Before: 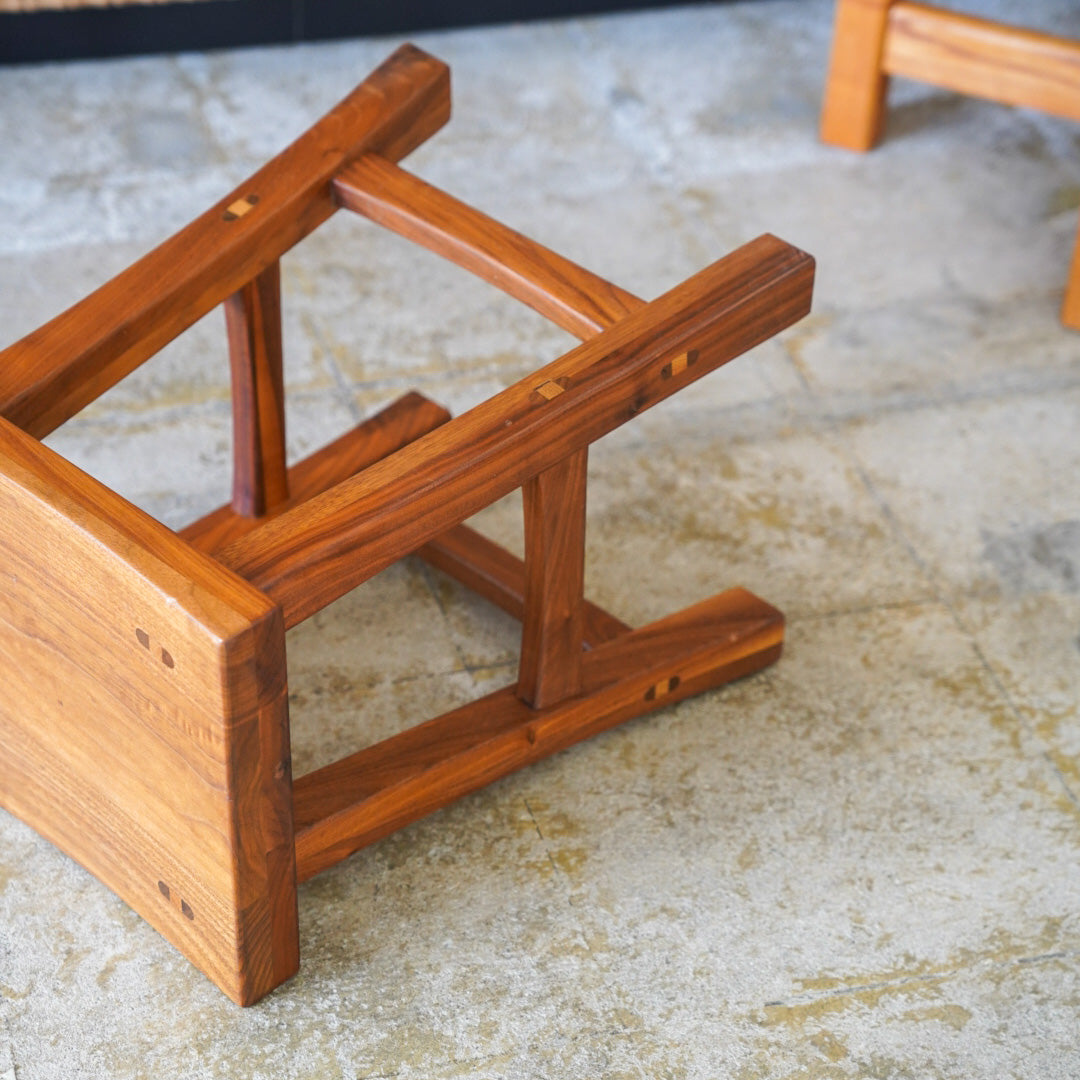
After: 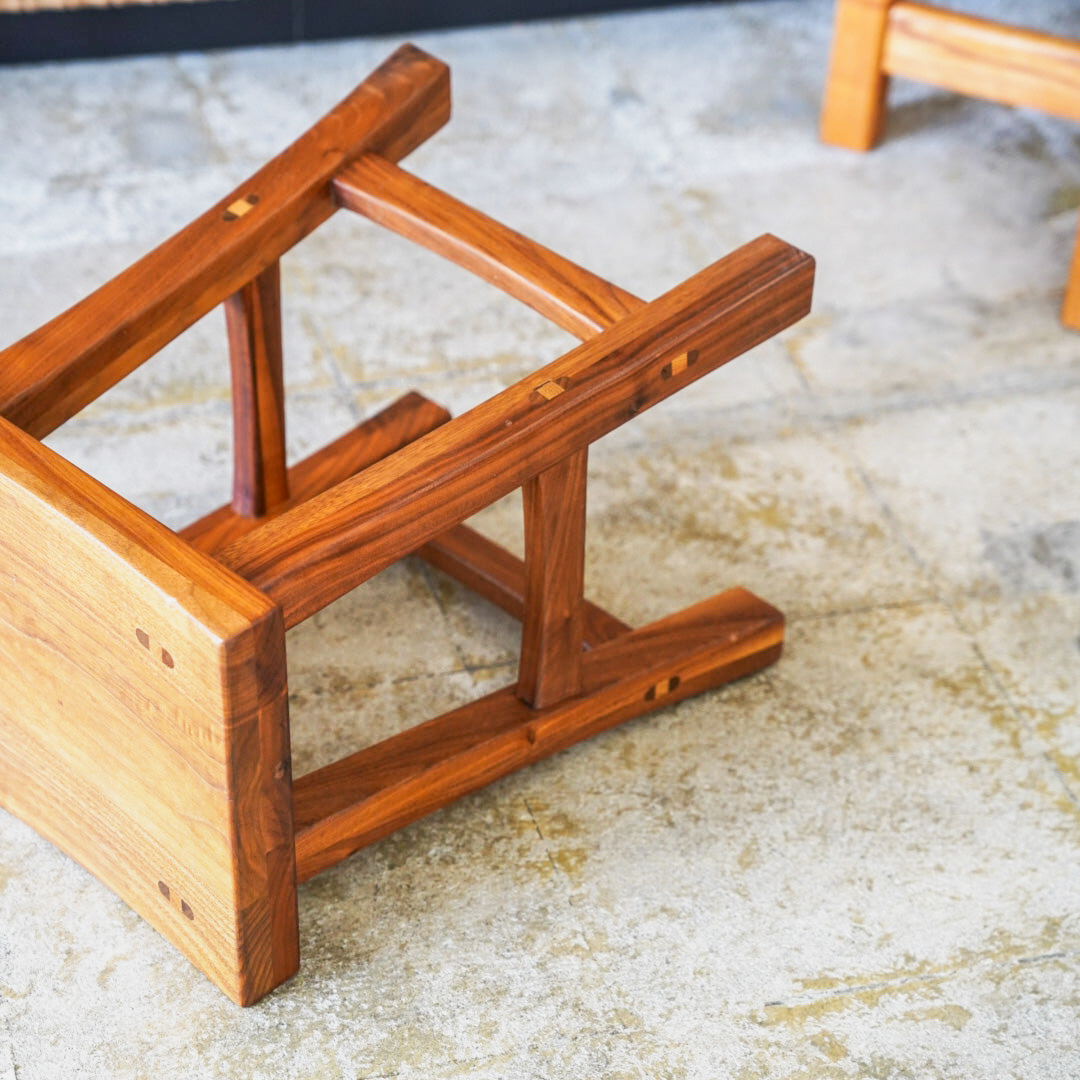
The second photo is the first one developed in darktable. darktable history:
local contrast: on, module defaults
base curve: curves: ch0 [(0, 0) (0.088, 0.125) (0.176, 0.251) (0.354, 0.501) (0.613, 0.749) (1, 0.877)], preserve colors none
